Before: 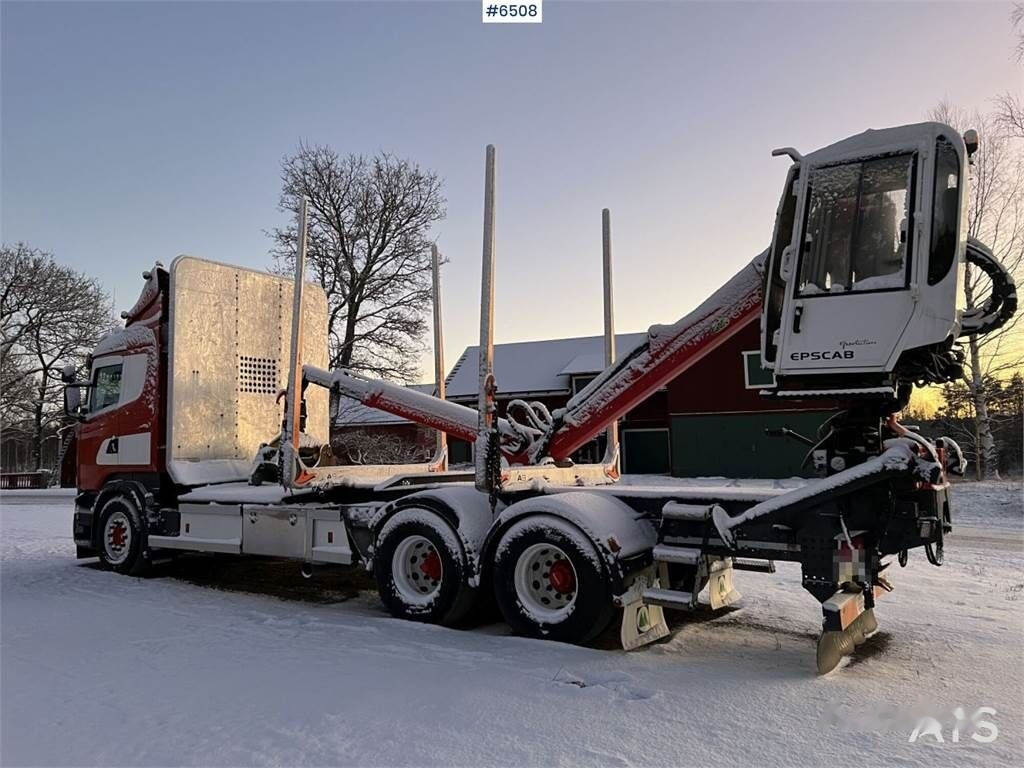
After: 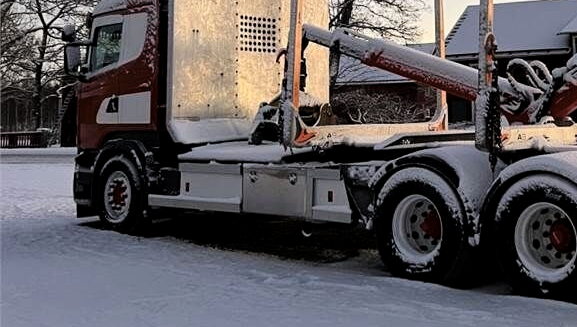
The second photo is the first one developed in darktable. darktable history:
crop: top 44.483%, right 43.593%, bottom 12.892%
tone curve: curves: ch0 [(0.021, 0) (0.104, 0.052) (0.496, 0.526) (0.737, 0.783) (1, 1)], color space Lab, linked channels, preserve colors none
